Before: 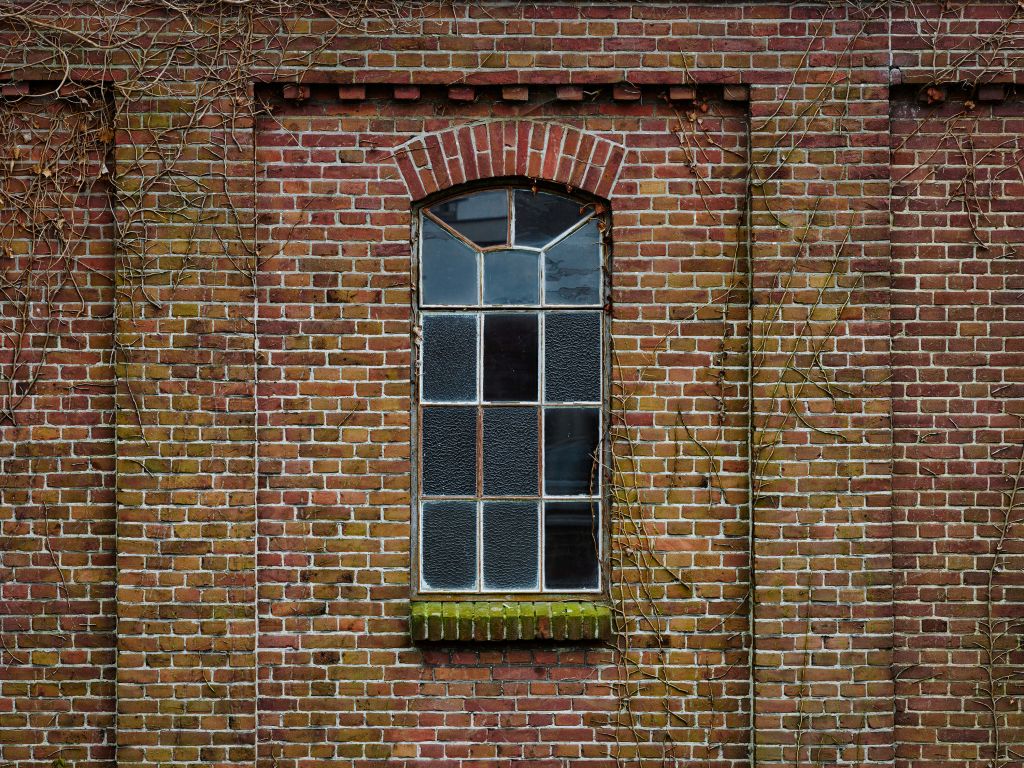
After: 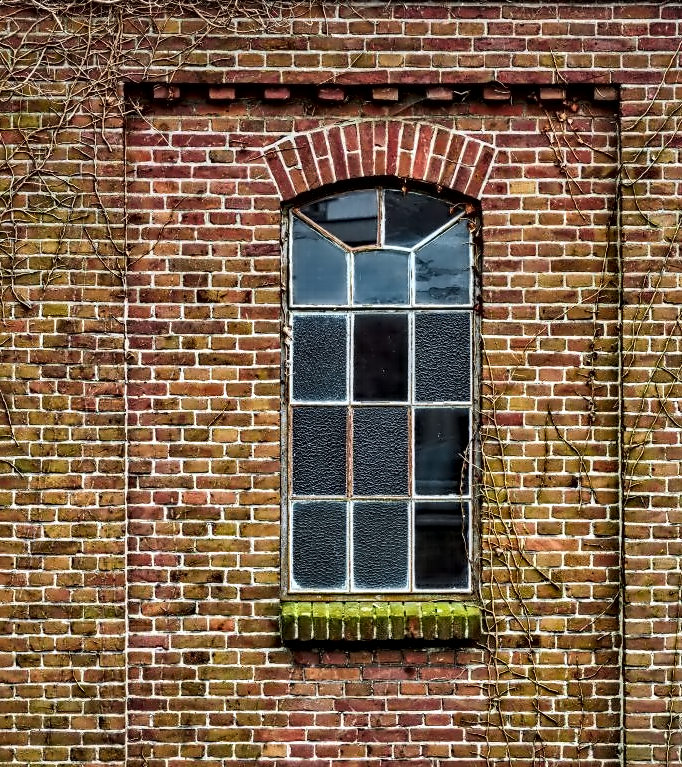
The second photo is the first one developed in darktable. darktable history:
crop and rotate: left 12.775%, right 20.595%
contrast equalizer: octaves 7, y [[0.5, 0.542, 0.583, 0.625, 0.667, 0.708], [0.5 ×6], [0.5 ×6], [0, 0.033, 0.067, 0.1, 0.133, 0.167], [0, 0.05, 0.1, 0.15, 0.2, 0.25]]
local contrast: on, module defaults
contrast brightness saturation: contrast 0.196, brightness 0.158, saturation 0.218
